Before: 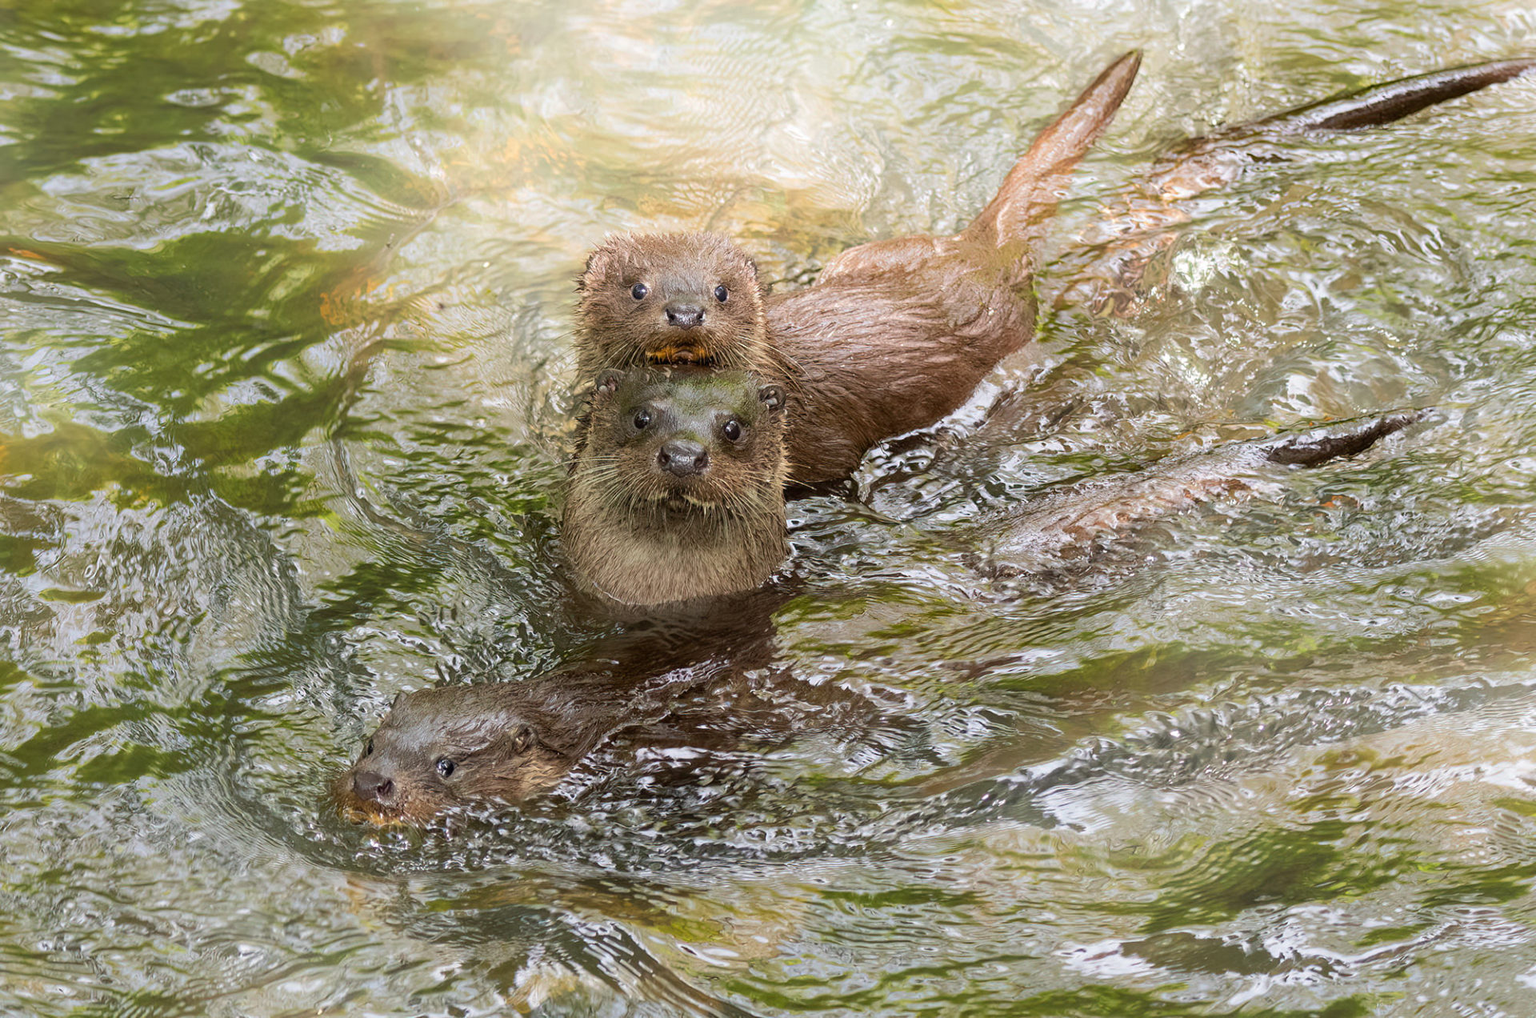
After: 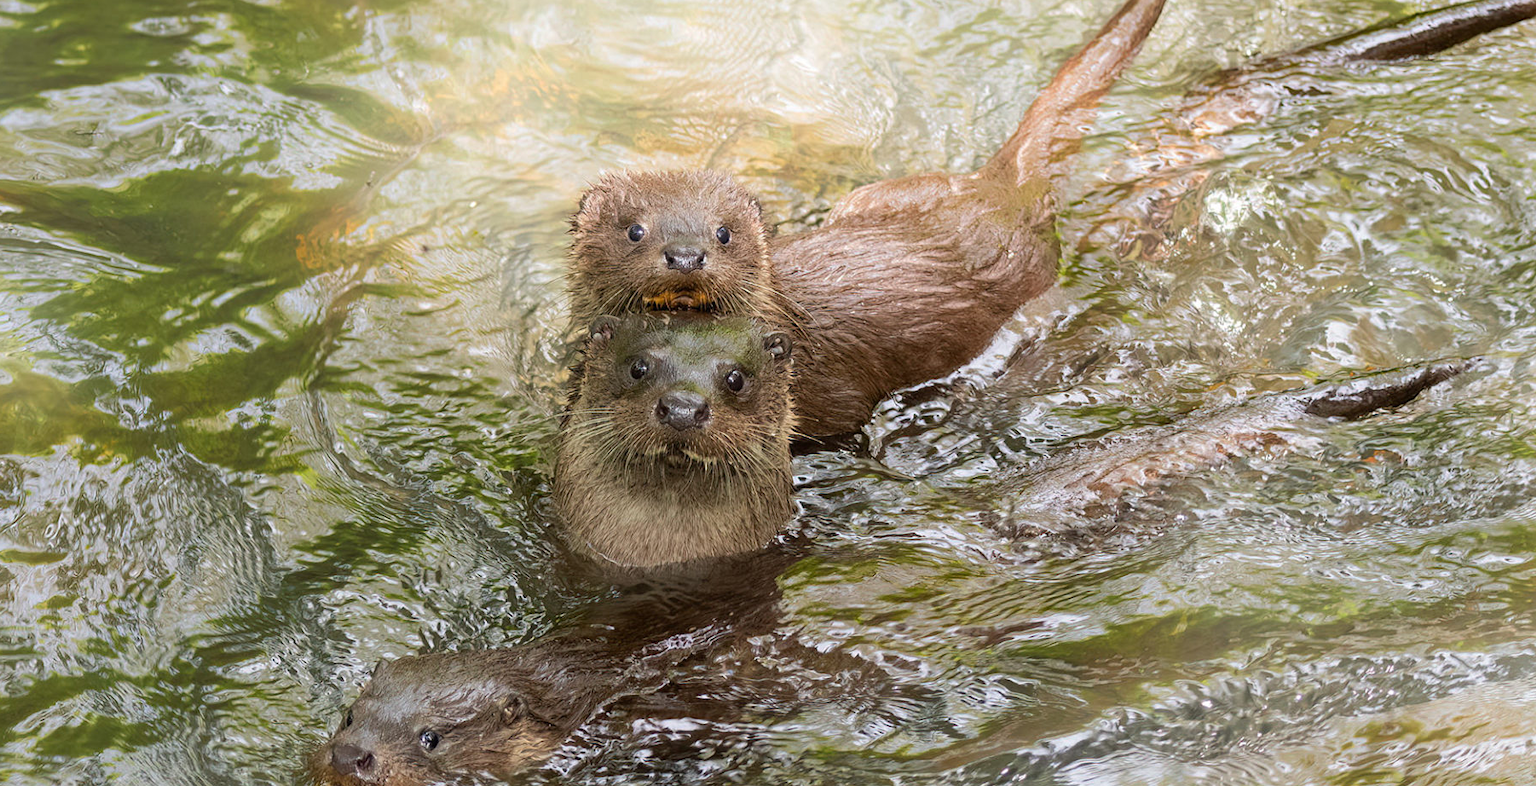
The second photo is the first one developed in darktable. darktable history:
crop: left 2.796%, top 7.199%, right 3.348%, bottom 20.163%
